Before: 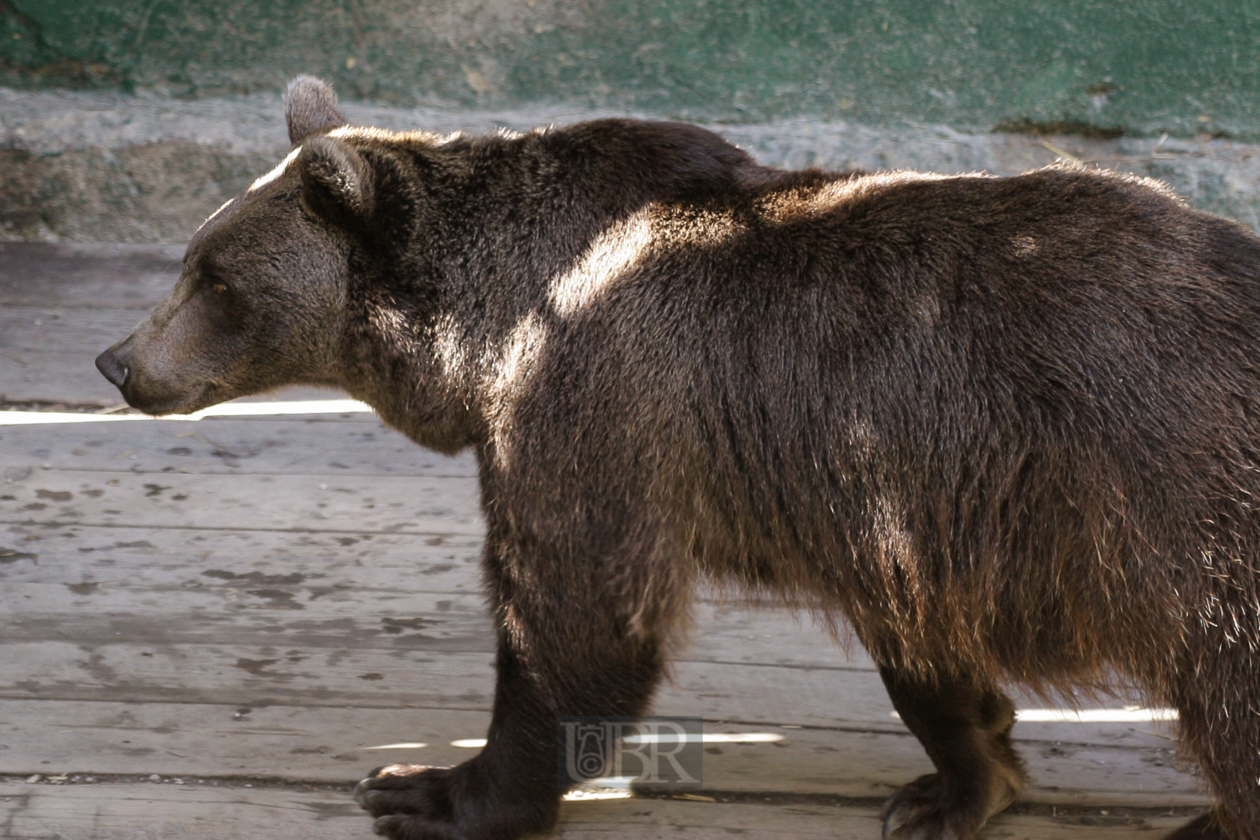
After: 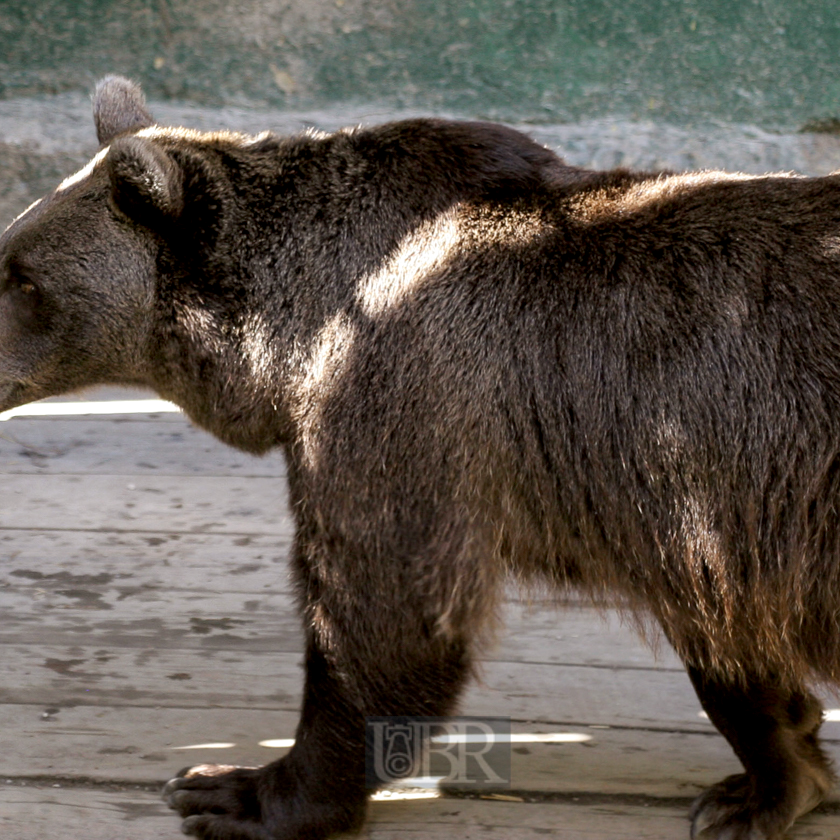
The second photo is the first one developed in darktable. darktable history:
shadows and highlights: radius 336.55, shadows 28.34, soften with gaussian
crop and rotate: left 15.317%, right 17.959%
exposure: black level correction 0.007, exposure 0.092 EV, compensate exposure bias true, compensate highlight preservation false
